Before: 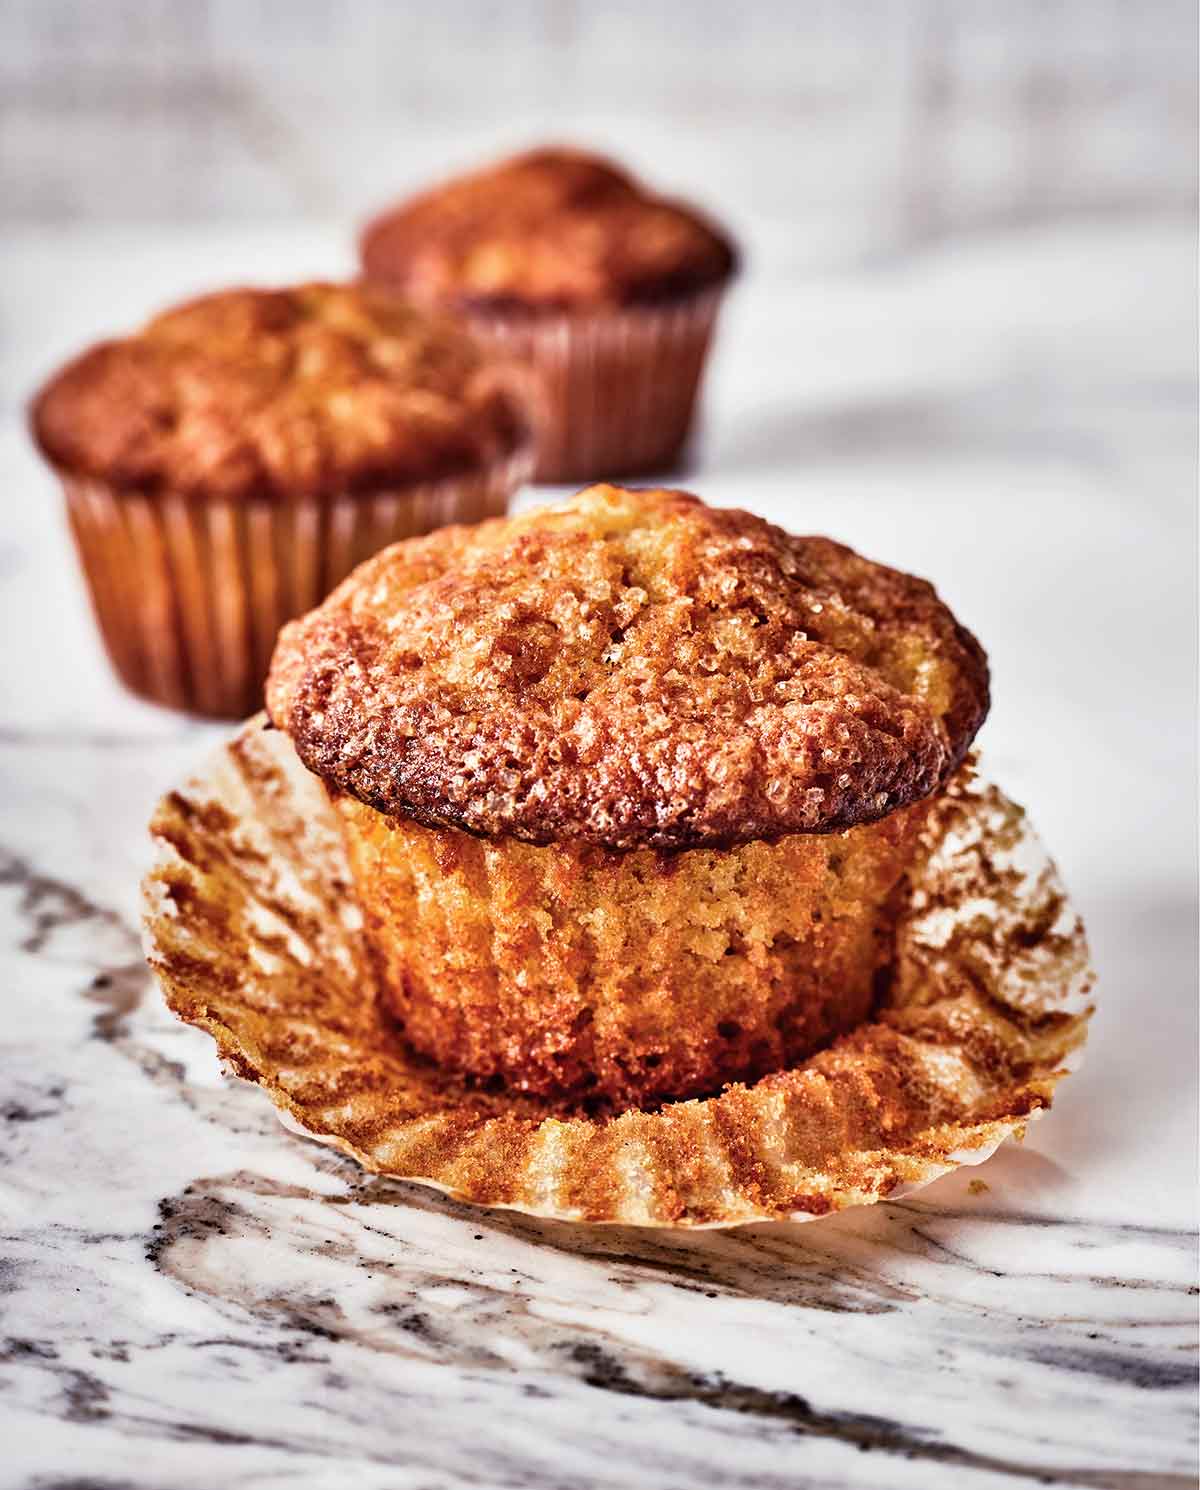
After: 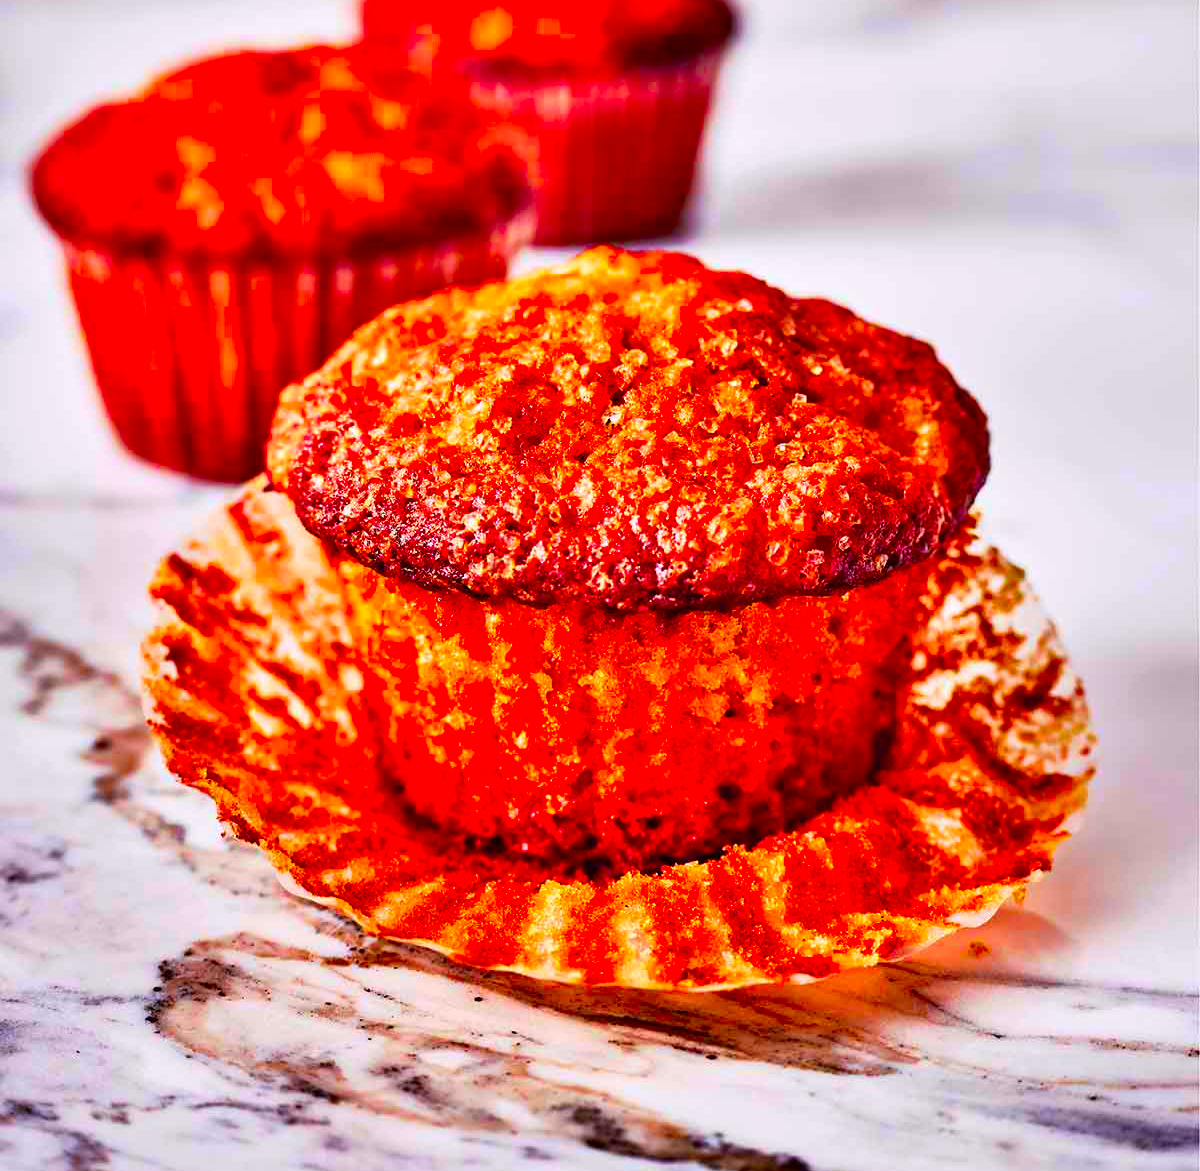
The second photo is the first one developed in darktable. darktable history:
color correction: highlights a* 1.61, highlights b* -1.83, saturation 2.51
crop and rotate: top 15.977%, bottom 5.366%
